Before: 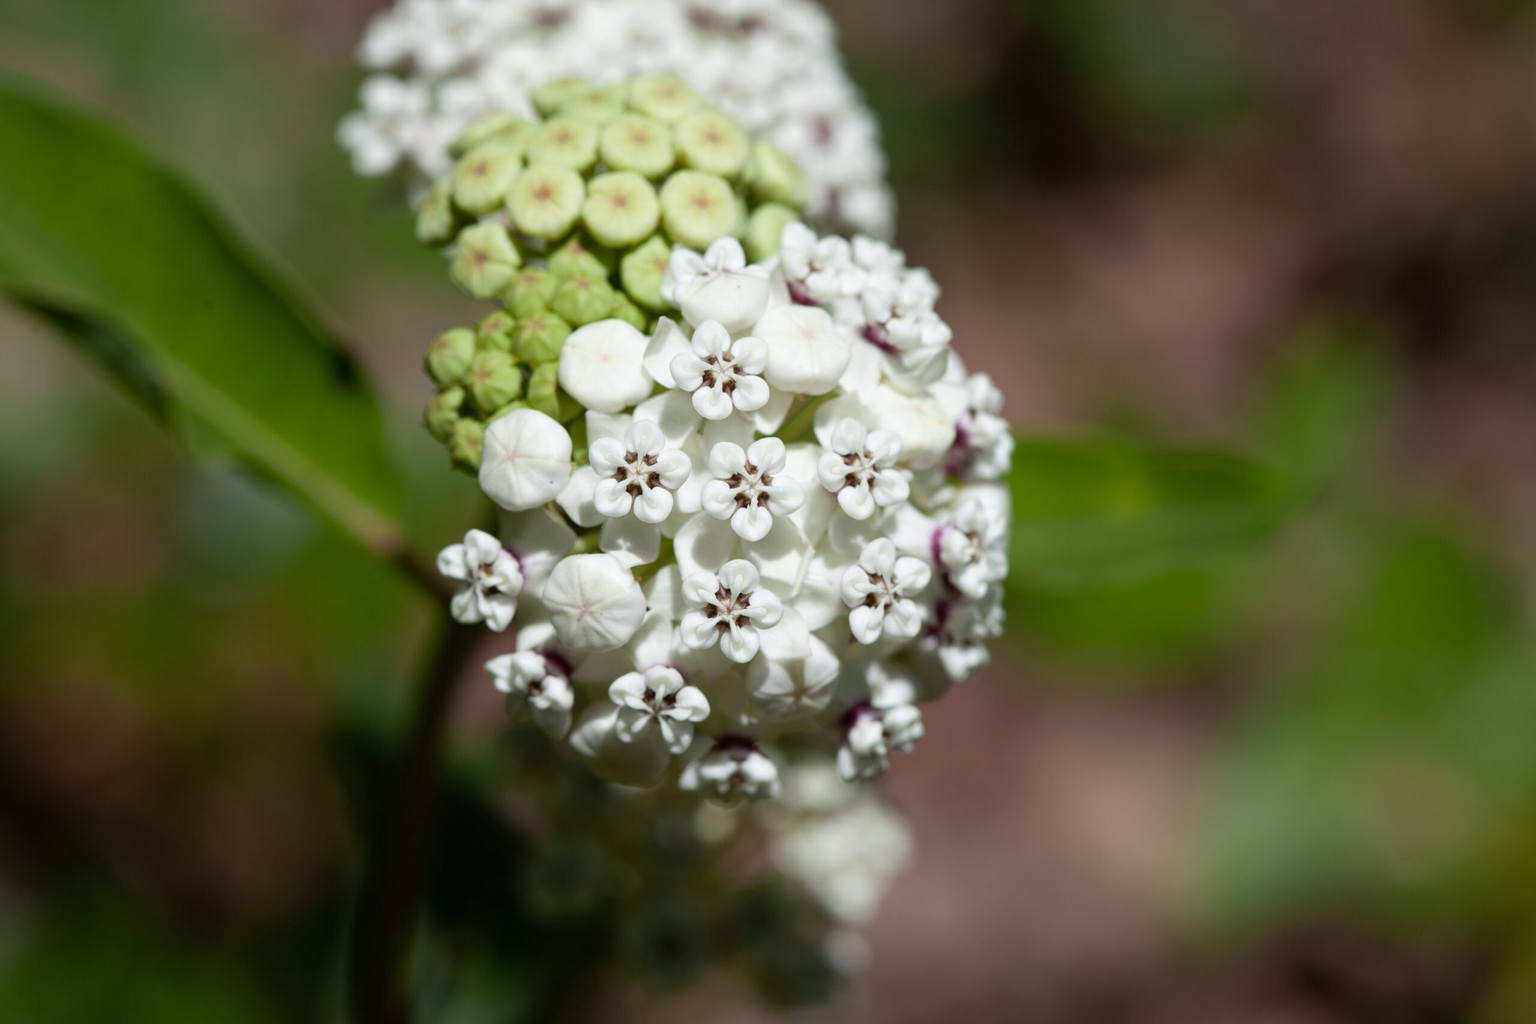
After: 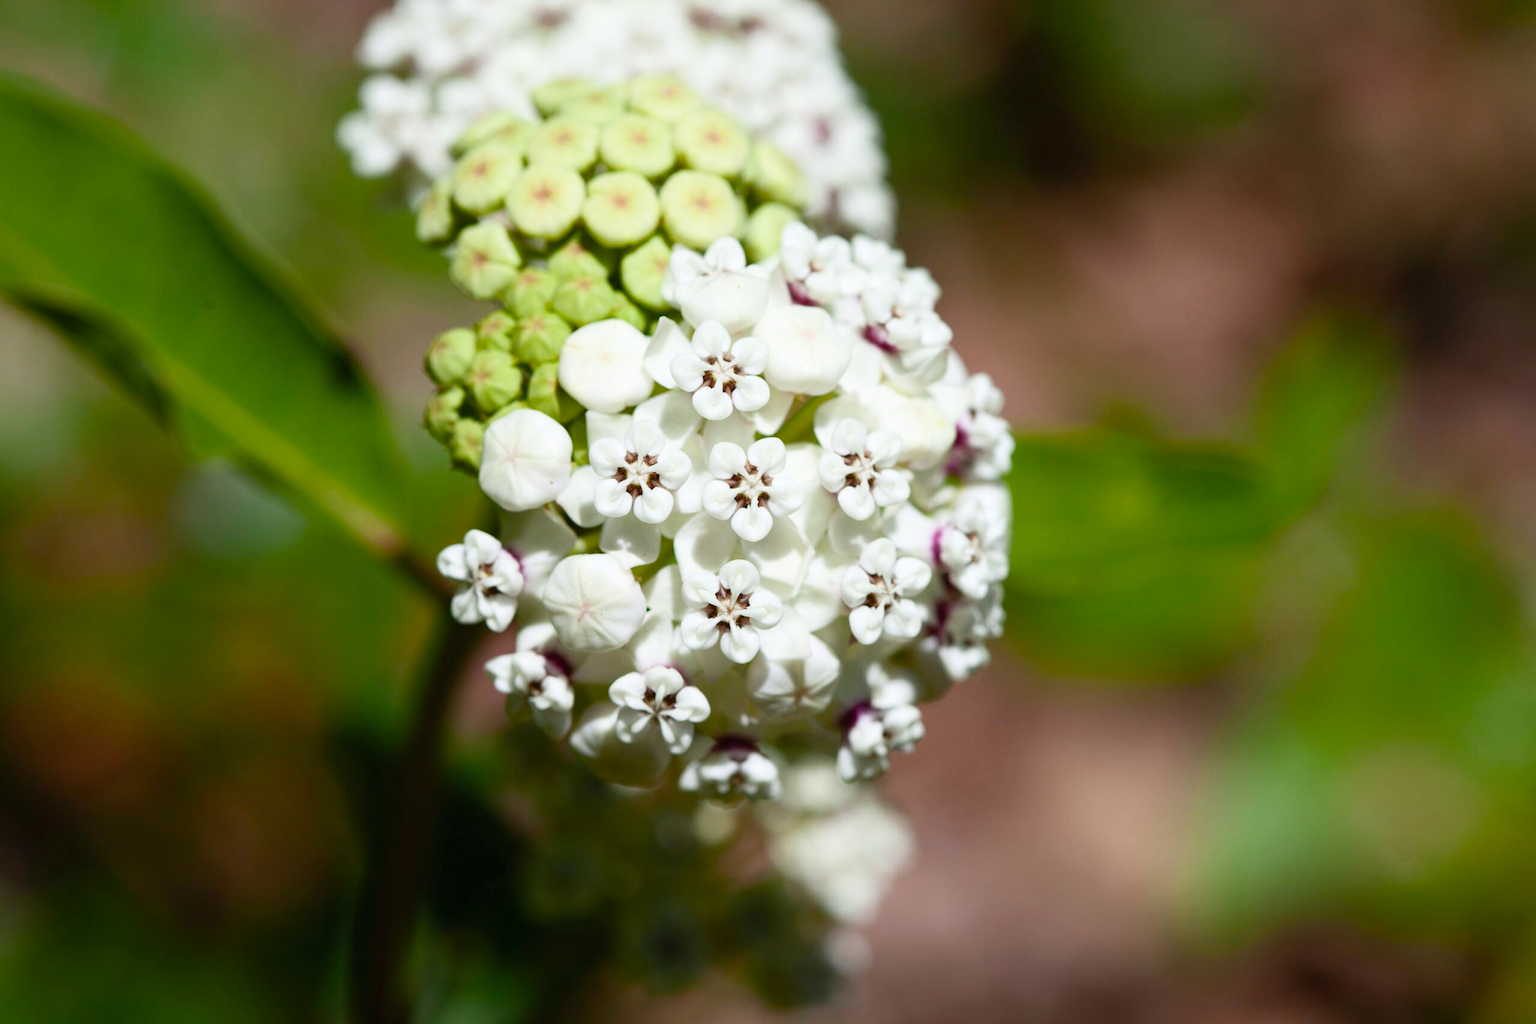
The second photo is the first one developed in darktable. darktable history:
color balance rgb: perceptual saturation grading › global saturation 20%, perceptual saturation grading › highlights -25%, perceptual saturation grading › shadows 25%
contrast brightness saturation: contrast 0.2, brightness 0.15, saturation 0.14
